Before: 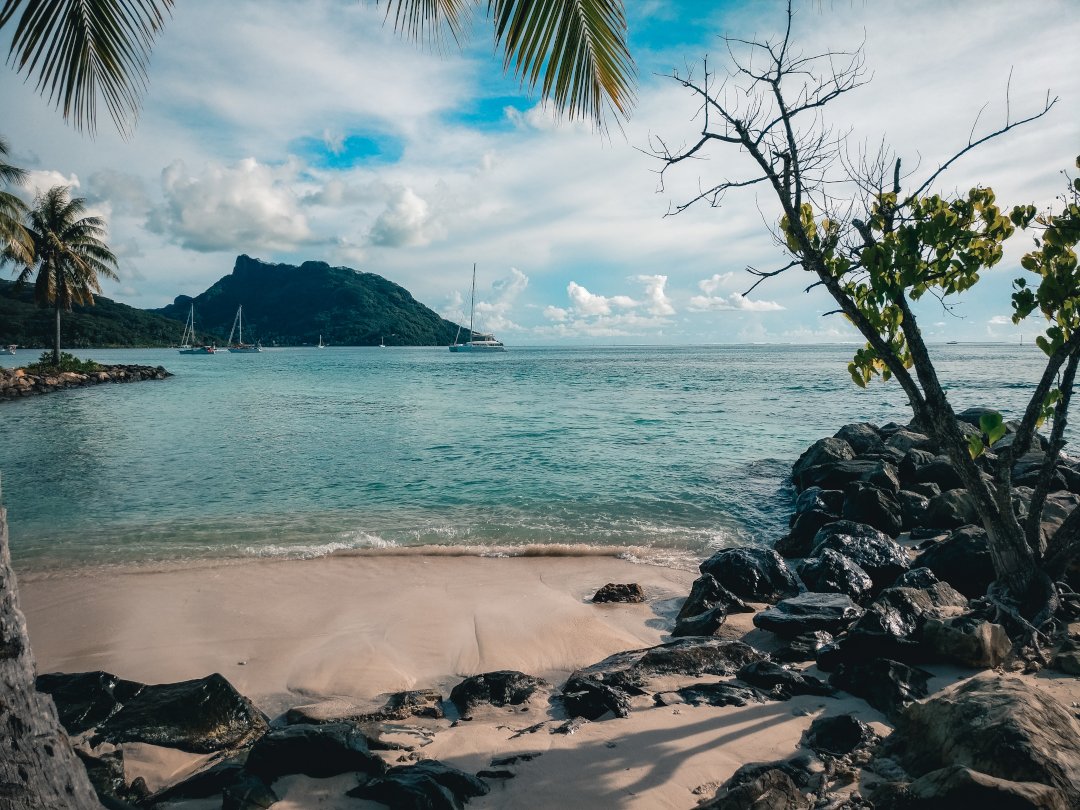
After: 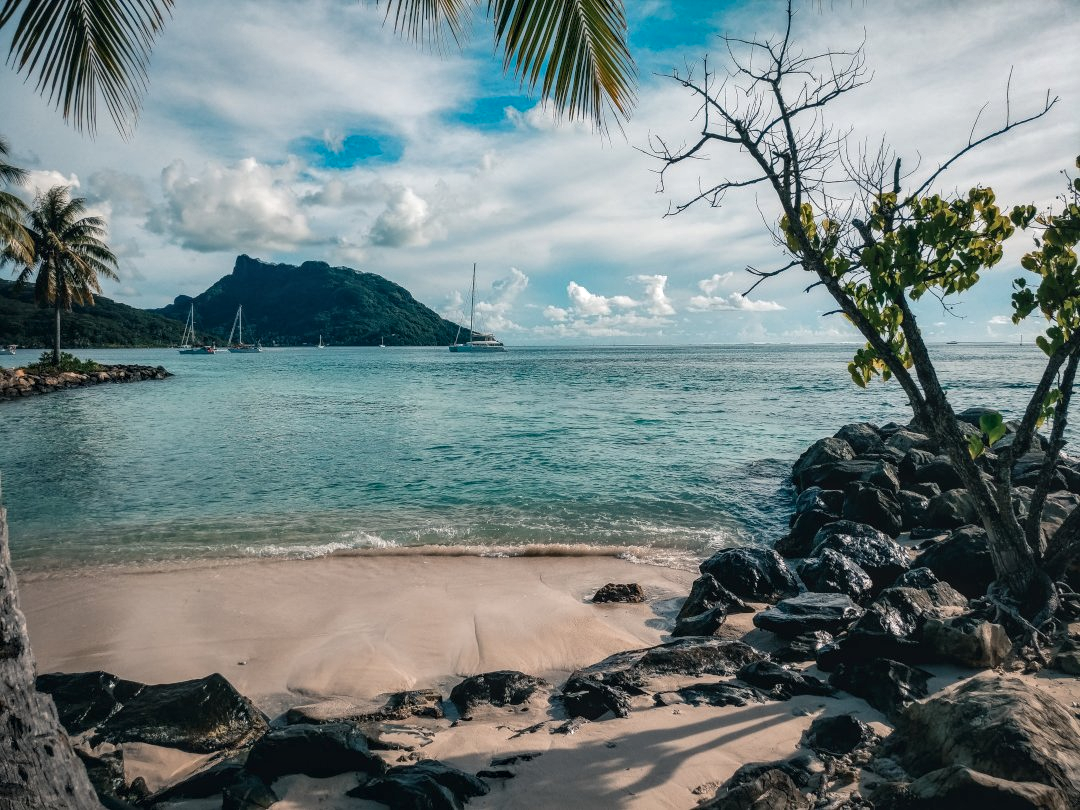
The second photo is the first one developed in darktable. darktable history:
exposure: exposure 0.014 EV, compensate highlight preservation false
shadows and highlights: shadows 5.19, soften with gaussian
local contrast: on, module defaults
